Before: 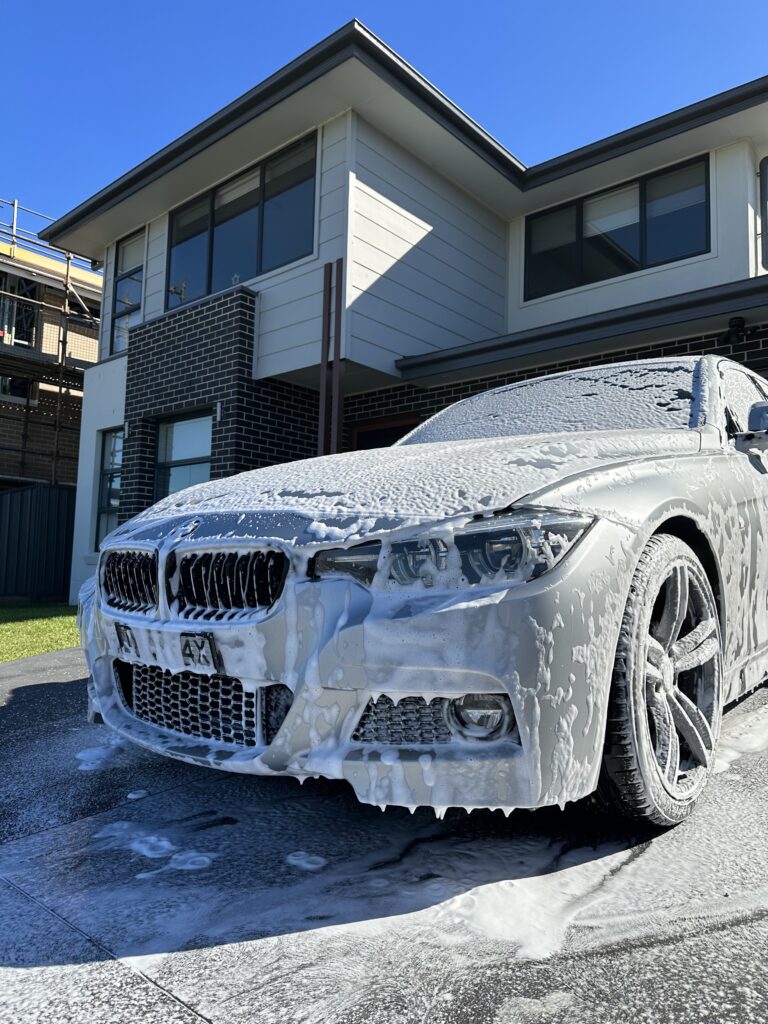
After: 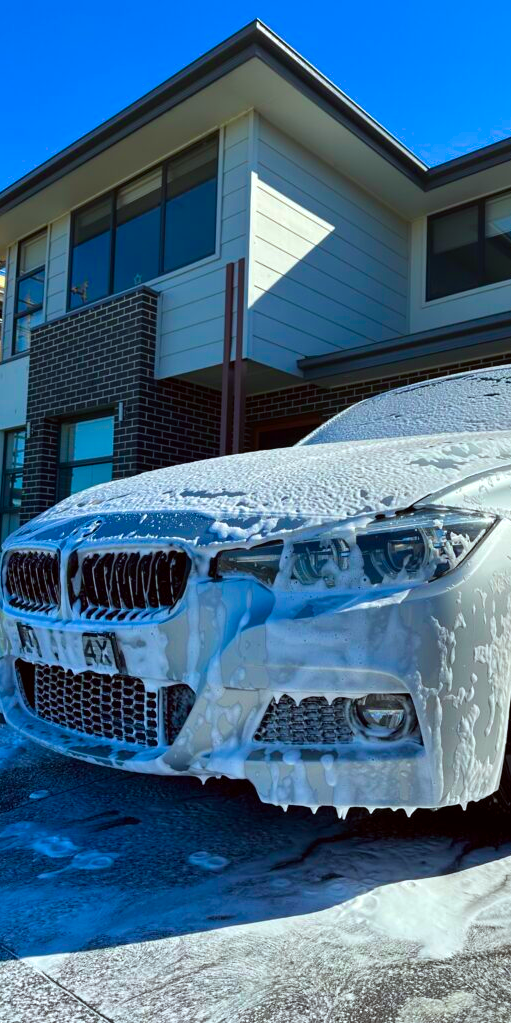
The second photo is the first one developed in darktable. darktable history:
color correction: highlights a* -2.89, highlights b* -2.01, shadows a* 2.41, shadows b* 3.03
crop and rotate: left 12.779%, right 20.611%
tone equalizer: edges refinement/feathering 500, mask exposure compensation -1.57 EV, preserve details no
velvia: strength 51.68%, mid-tones bias 0.51
